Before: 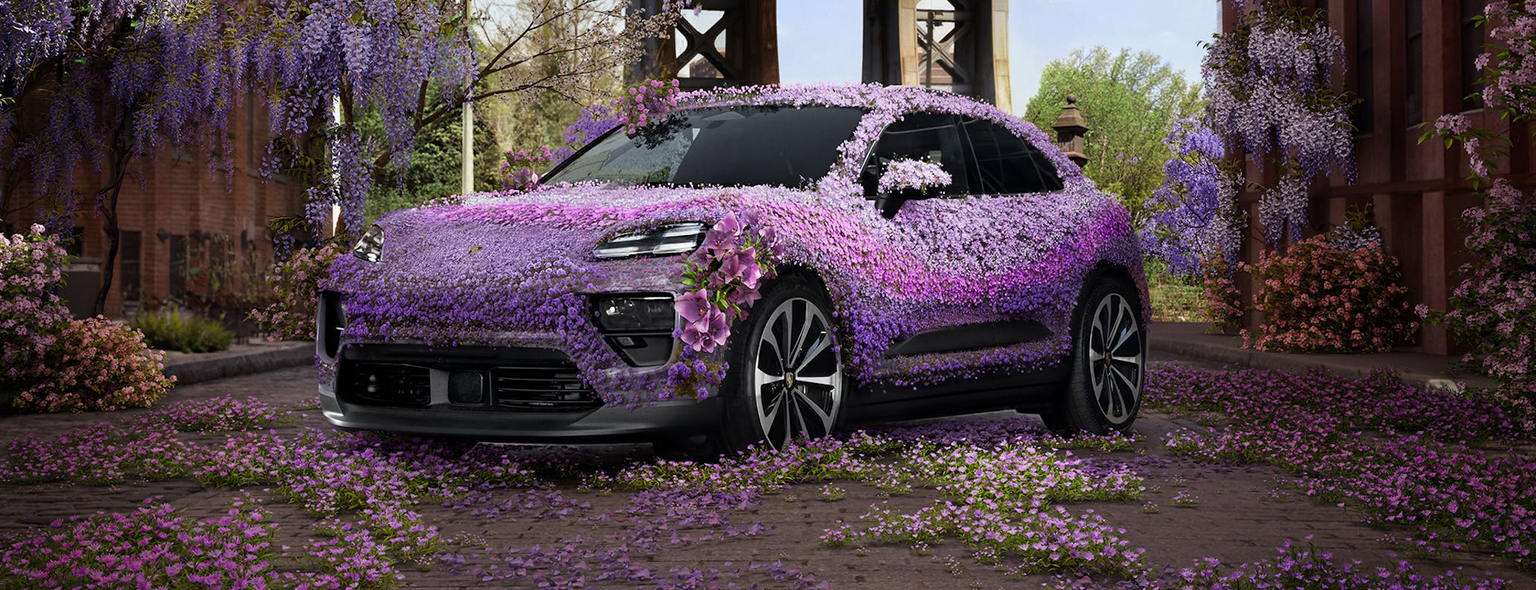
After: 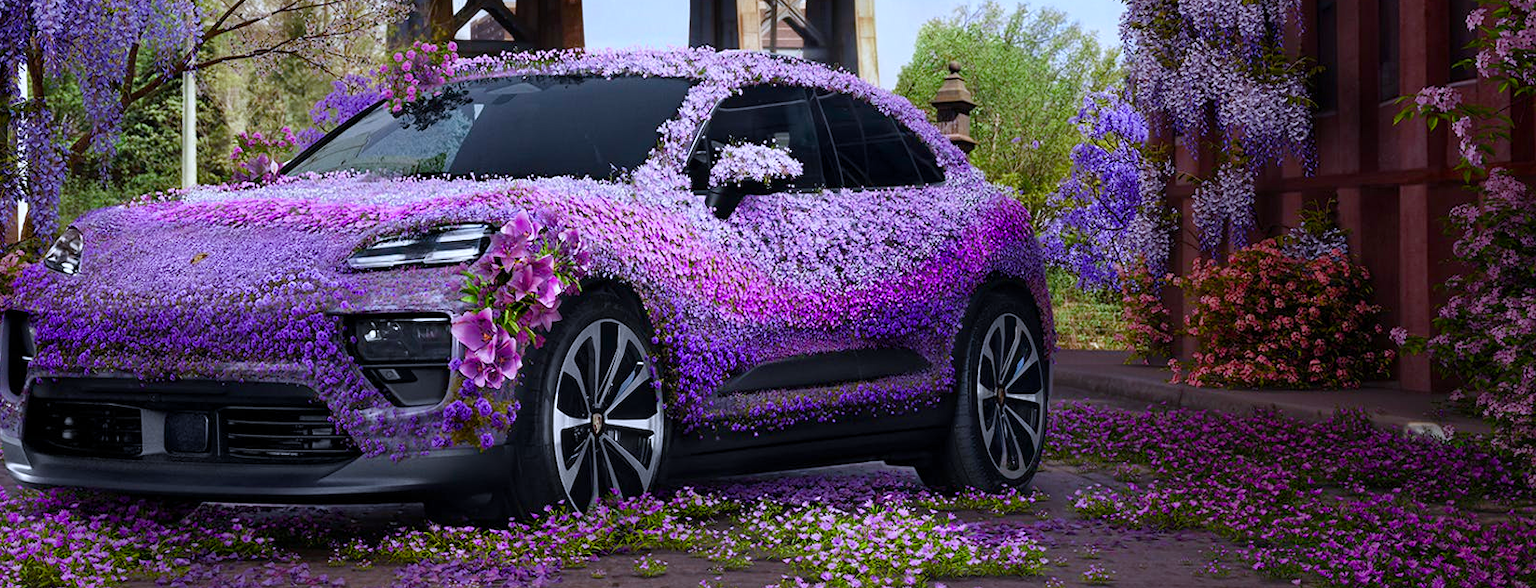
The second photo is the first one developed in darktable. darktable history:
color balance rgb: perceptual saturation grading › global saturation 35%, perceptual saturation grading › highlights -30%, perceptual saturation grading › shadows 35%, perceptual brilliance grading › global brilliance 3%, perceptual brilliance grading › highlights -3%, perceptual brilliance grading › shadows 3%
color calibration: illuminant as shot in camera, x 0.37, y 0.382, temperature 4313.32 K
crop and rotate: left 20.74%, top 7.912%, right 0.375%, bottom 13.378%
